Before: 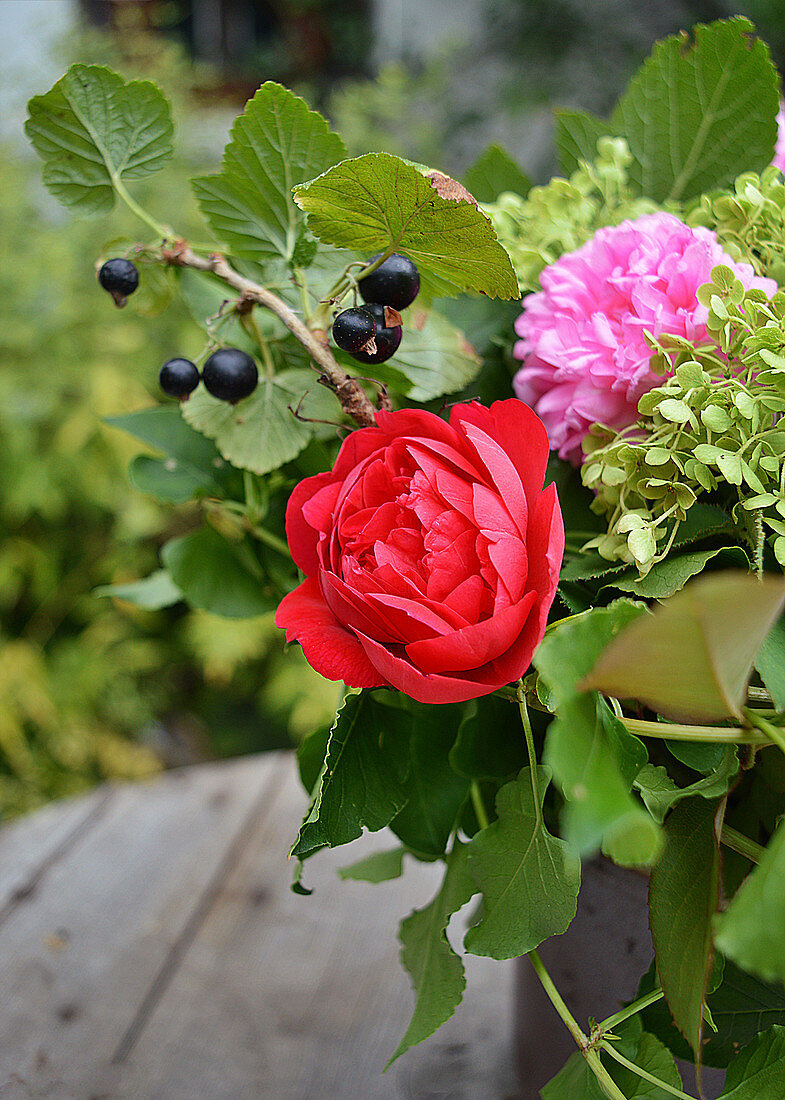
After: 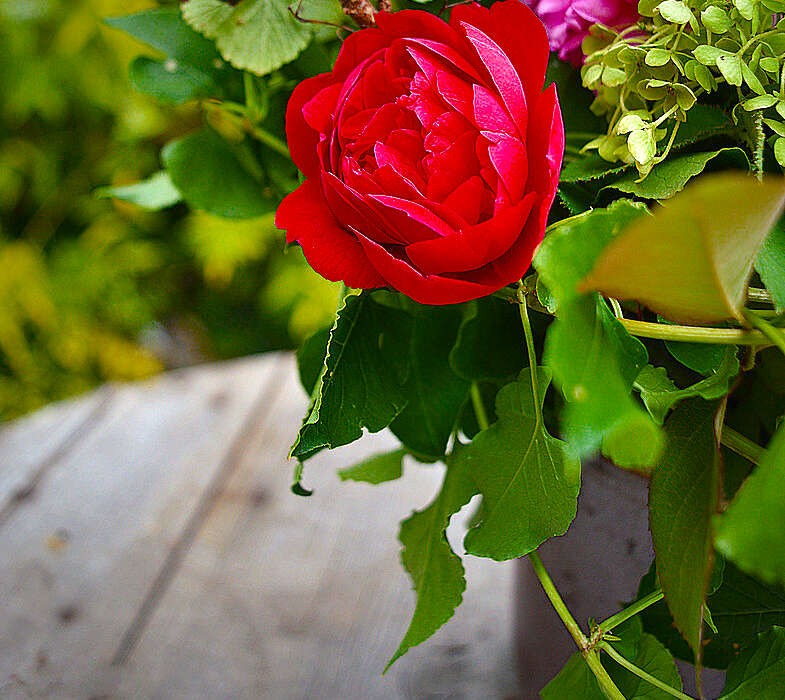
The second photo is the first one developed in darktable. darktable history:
exposure: black level correction 0, exposure 0.7 EV, compensate highlight preservation false
color balance rgb: perceptual saturation grading › global saturation 30.455%, saturation formula JzAzBz (2021)
vignetting: fall-off start 67.04%, brightness -0.315, saturation -0.046, width/height ratio 1.016
crop and rotate: top 36.281%
